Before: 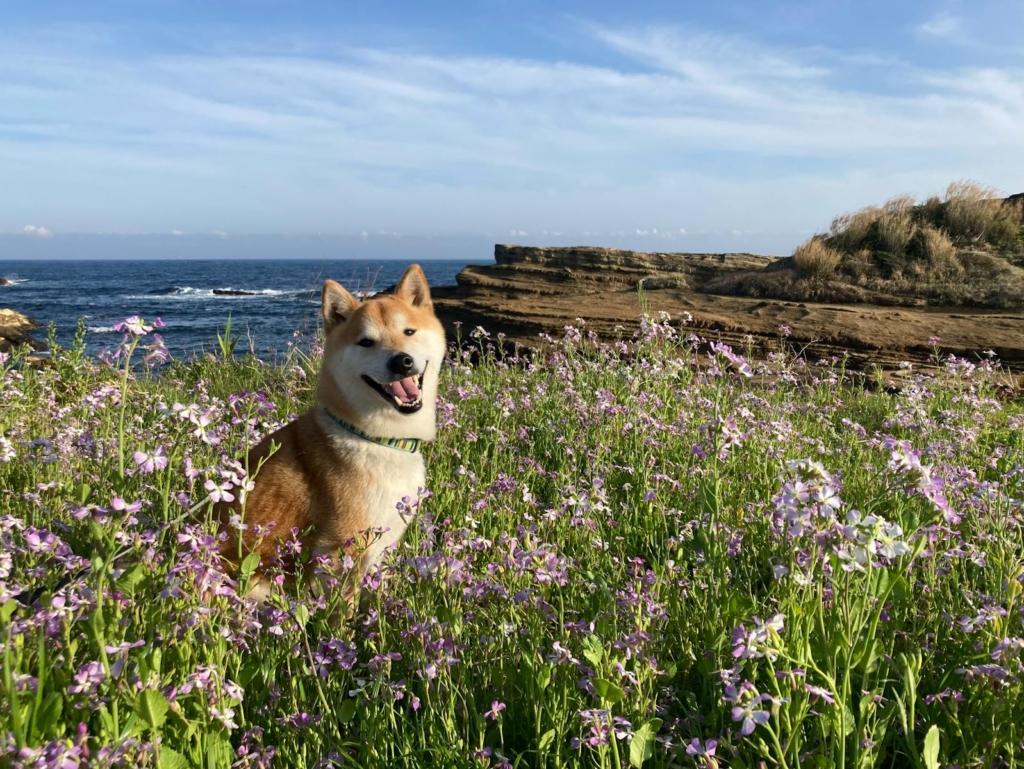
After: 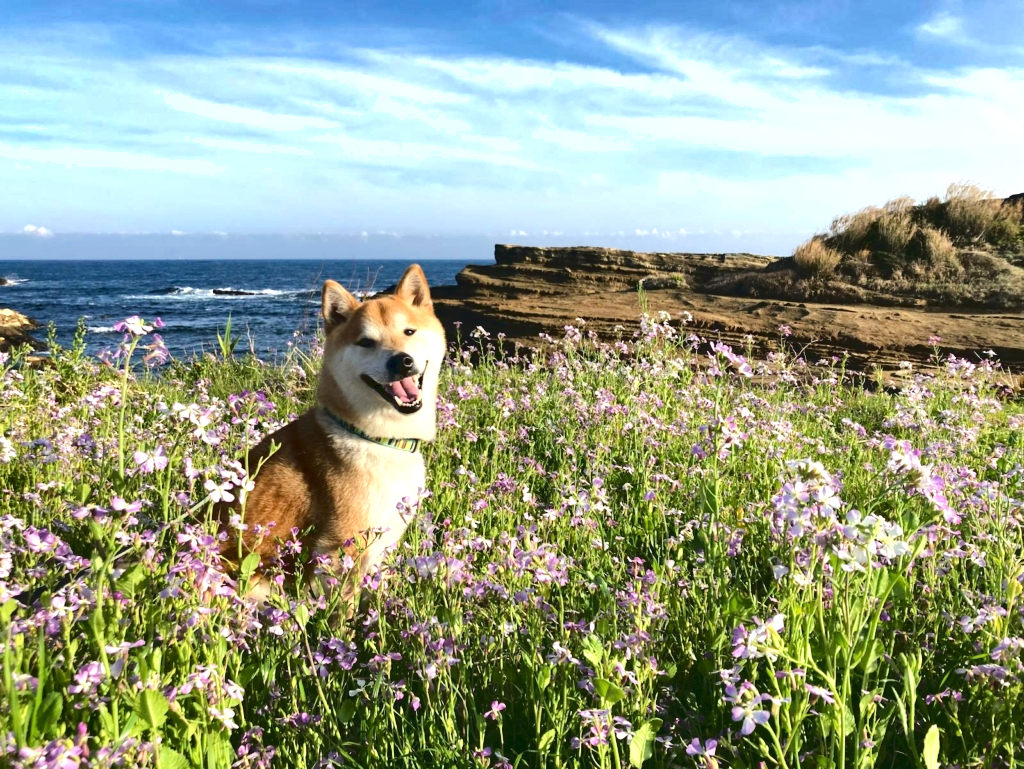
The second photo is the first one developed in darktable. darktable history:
tone equalizer: -8 EV -0.759 EV, -7 EV -0.714 EV, -6 EV -0.638 EV, -5 EV -0.387 EV, -3 EV 0.393 EV, -2 EV 0.6 EV, -1 EV 0.688 EV, +0 EV 0.724 EV
shadows and highlights: shadows 30.7, highlights -62.98, highlights color adjustment 41.32%, soften with gaussian
tone curve: curves: ch0 [(0, 0) (0.003, 0.09) (0.011, 0.095) (0.025, 0.097) (0.044, 0.108) (0.069, 0.117) (0.1, 0.129) (0.136, 0.151) (0.177, 0.185) (0.224, 0.229) (0.277, 0.299) (0.335, 0.379) (0.399, 0.469) (0.468, 0.55) (0.543, 0.629) (0.623, 0.702) (0.709, 0.775) (0.801, 0.85) (0.898, 0.91) (1, 1)], preserve colors basic power
